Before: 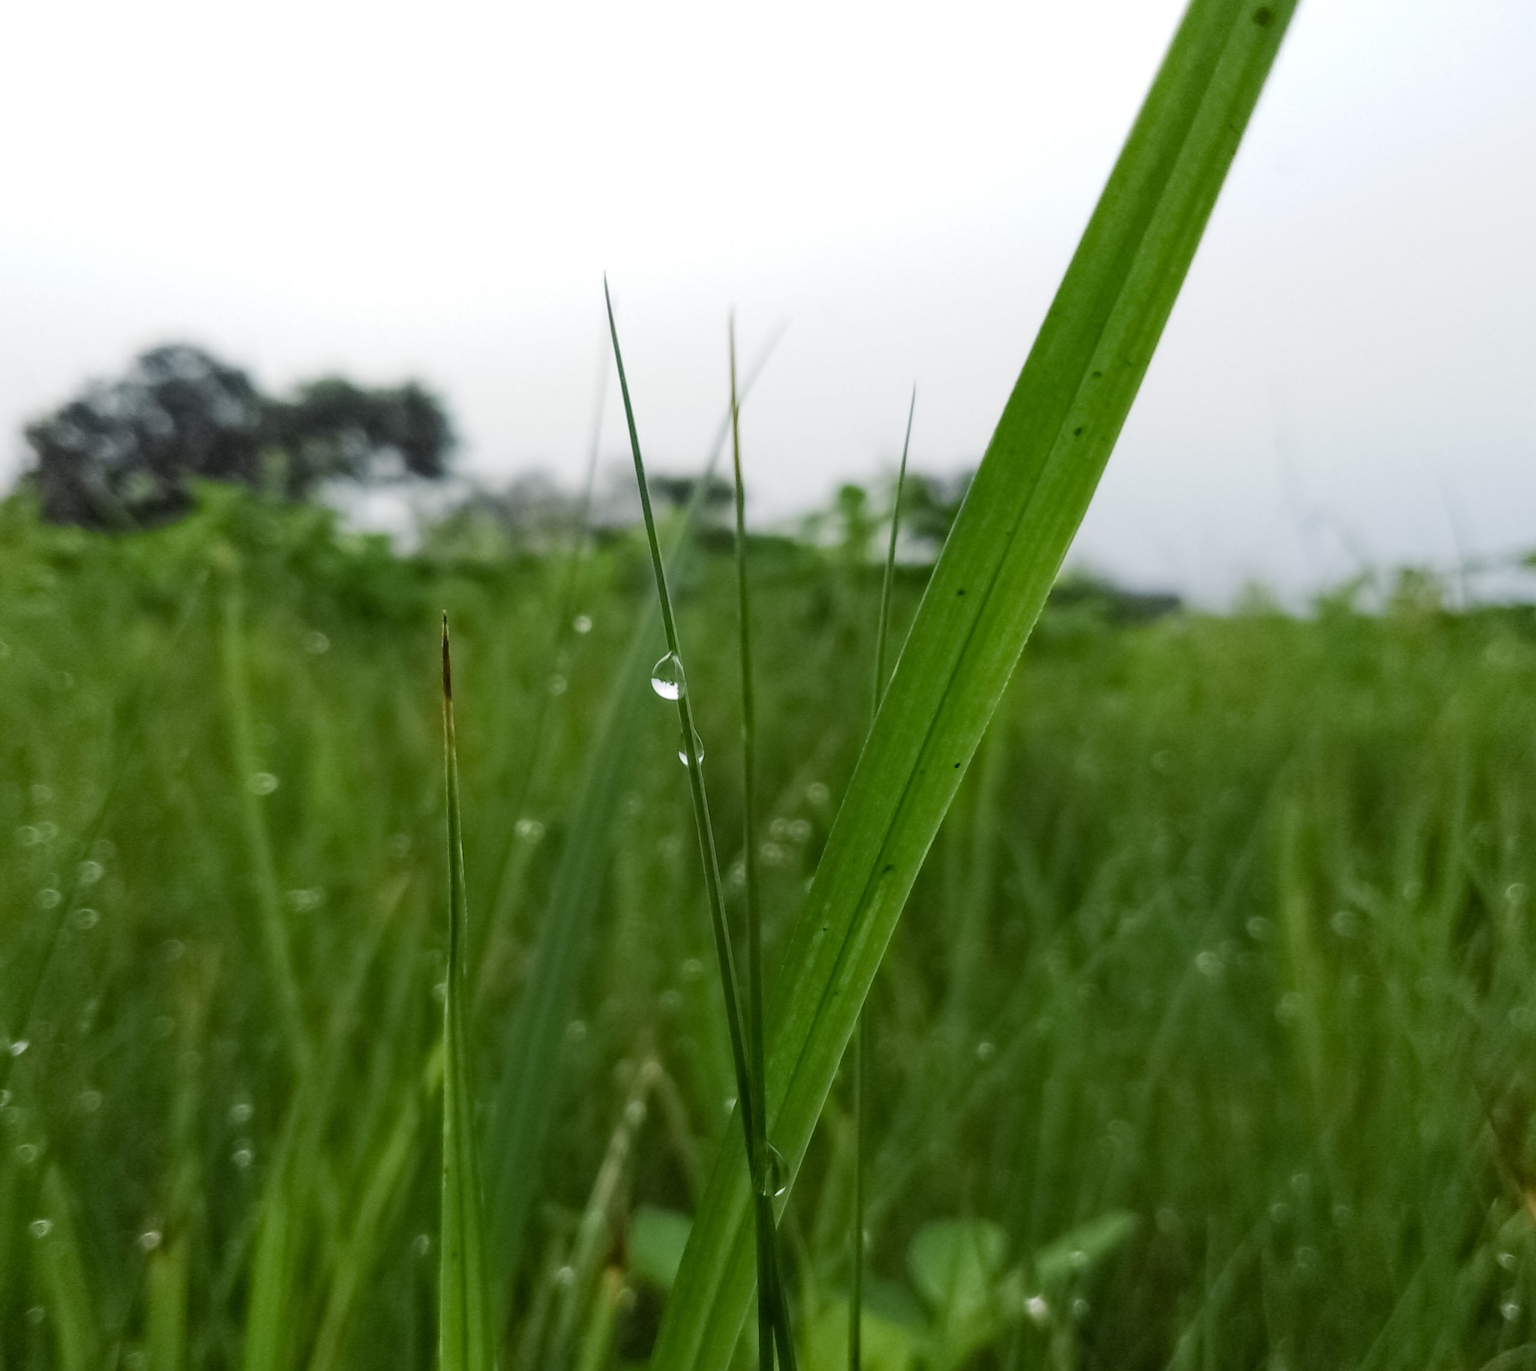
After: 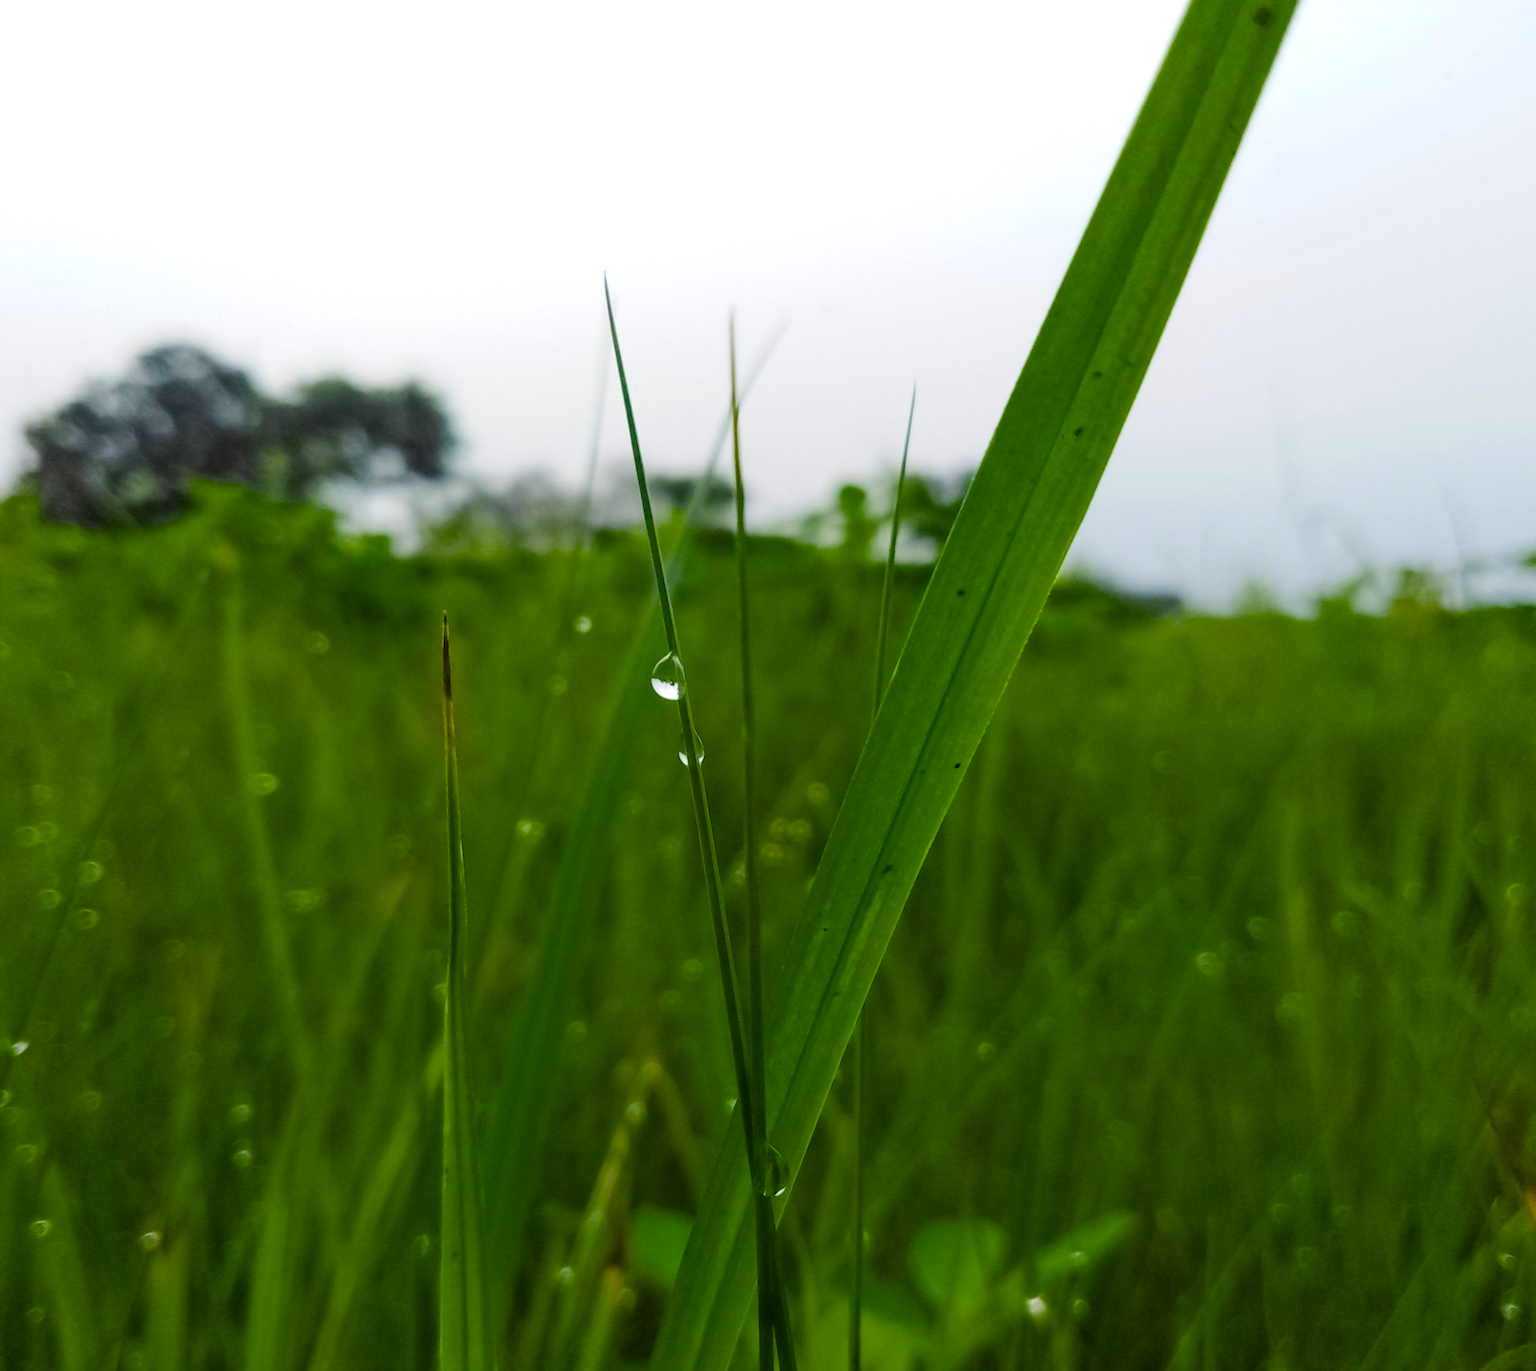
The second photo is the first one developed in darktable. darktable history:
color balance rgb: linear chroma grading › global chroma 25.125%, perceptual saturation grading › global saturation 19.77%, global vibrance 6.793%, saturation formula JzAzBz (2021)
